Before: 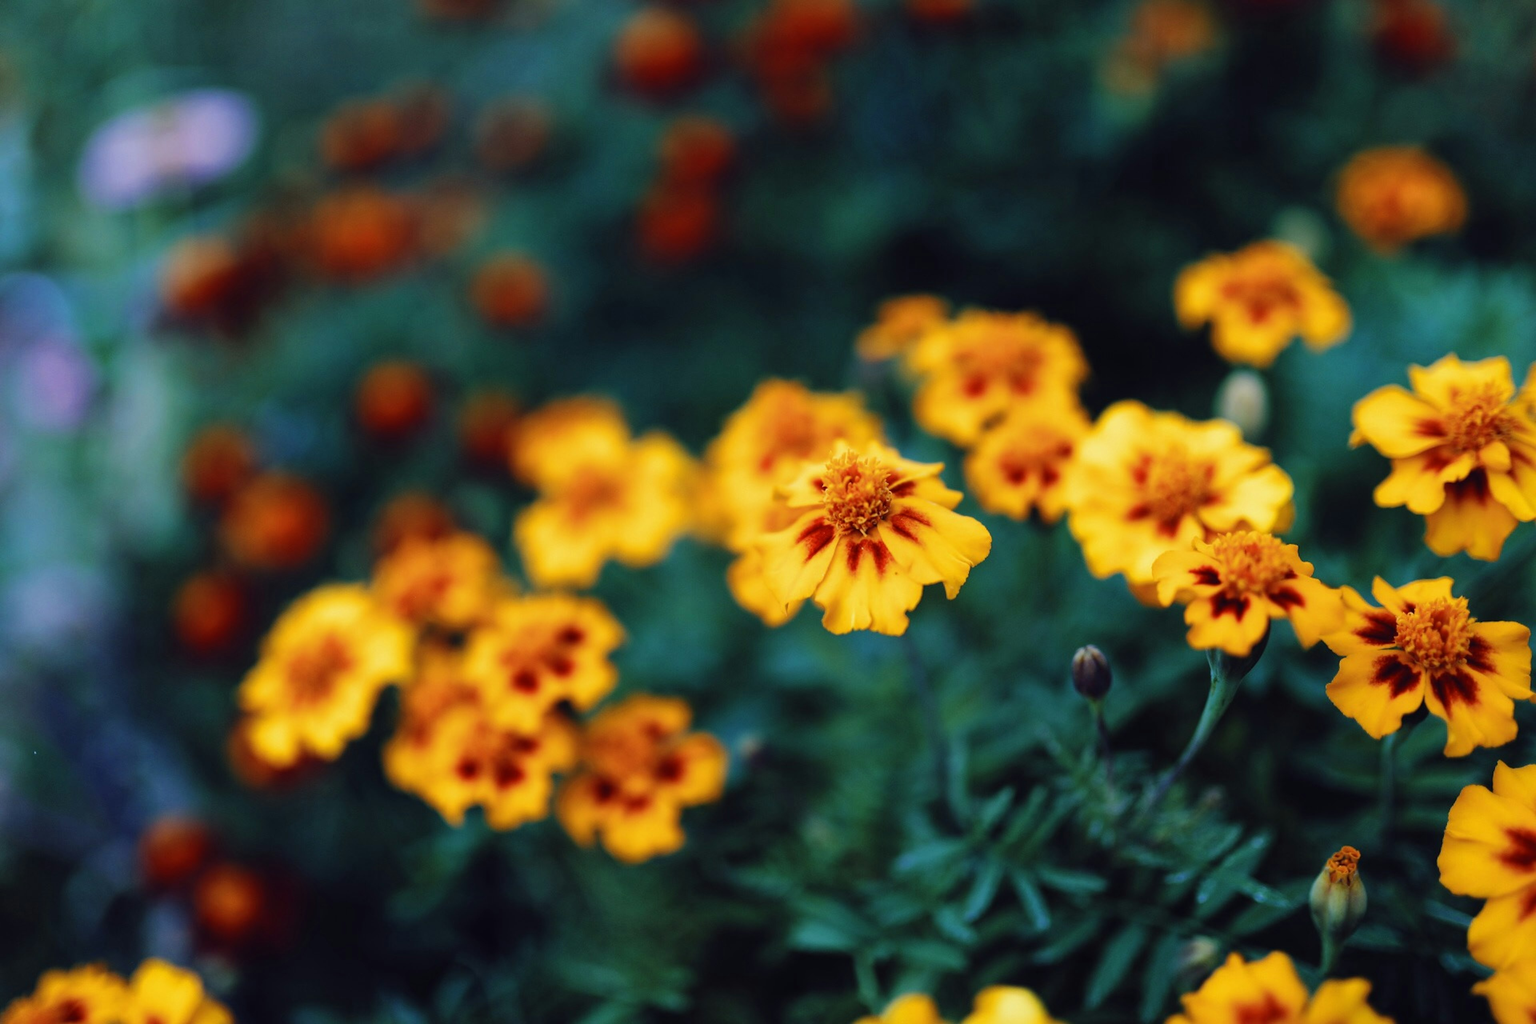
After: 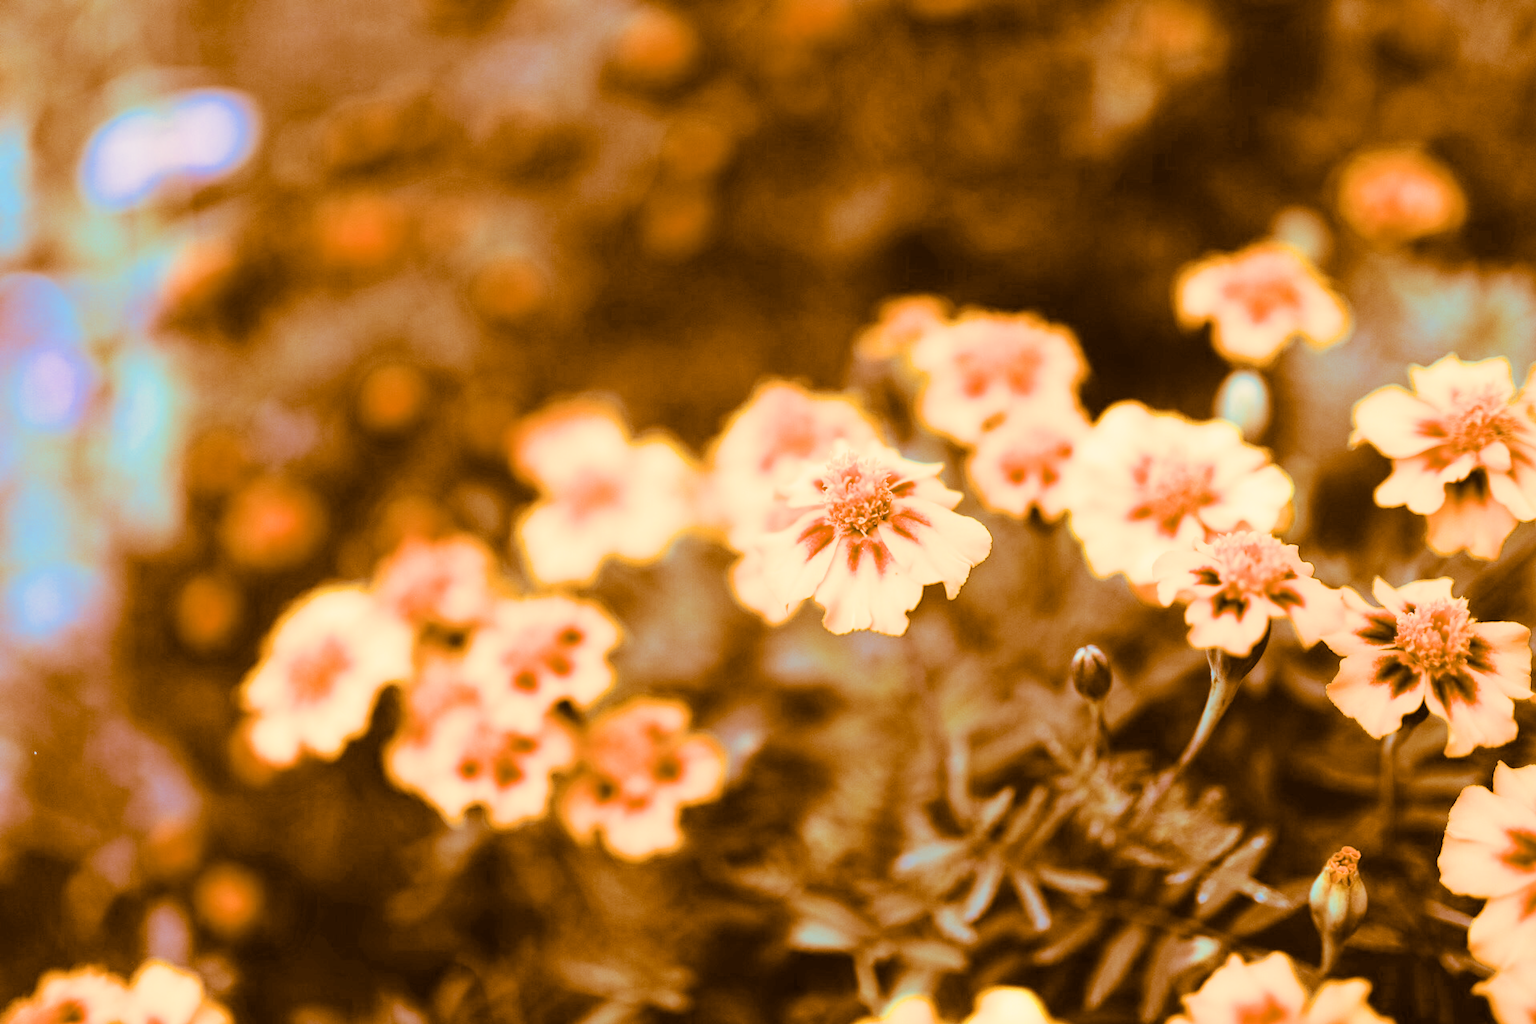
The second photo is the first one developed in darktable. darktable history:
exposure: exposure 2.04 EV, compensate highlight preservation false
filmic rgb: black relative exposure -7.65 EV, white relative exposure 4.56 EV, hardness 3.61
split-toning: shadows › hue 26°, shadows › saturation 0.92, highlights › hue 40°, highlights › saturation 0.92, balance -63, compress 0%
